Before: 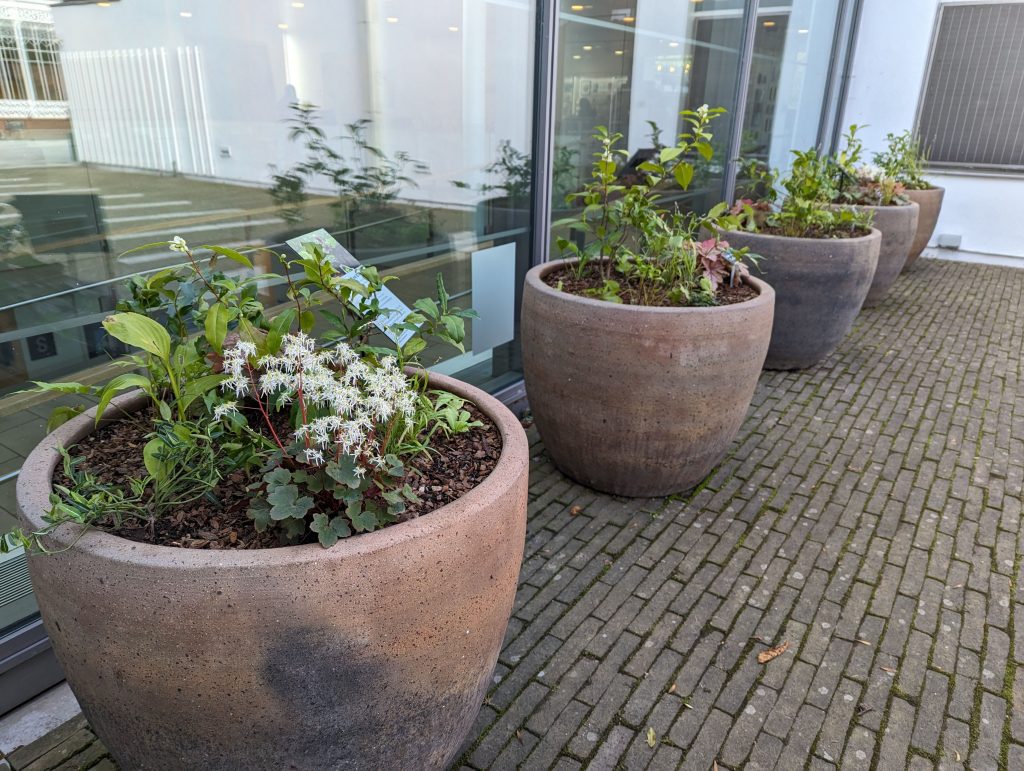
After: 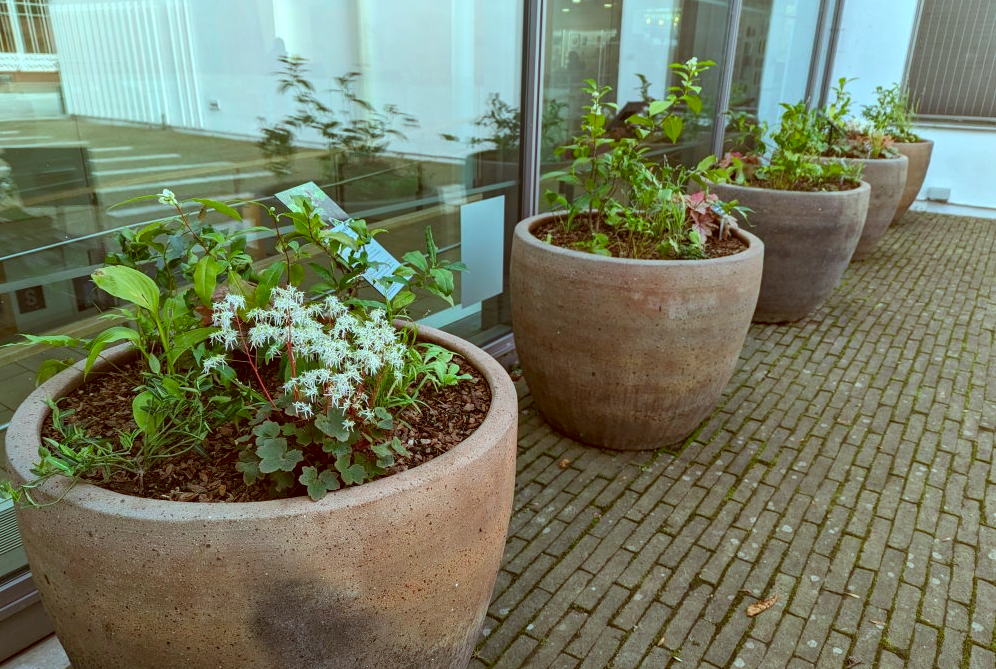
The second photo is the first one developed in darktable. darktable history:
color correction: highlights a* -6.24, highlights b* 9.32, shadows a* 10.46, shadows b* 23.78
crop: left 1.101%, top 6.19%, right 1.618%, bottom 6.943%
color calibration: output R [0.946, 0.065, -0.013, 0], output G [-0.246, 1.264, -0.017, 0], output B [0.046, -0.098, 1.05, 0], illuminant Planckian (black body), x 0.378, y 0.375, temperature 4037.83 K
